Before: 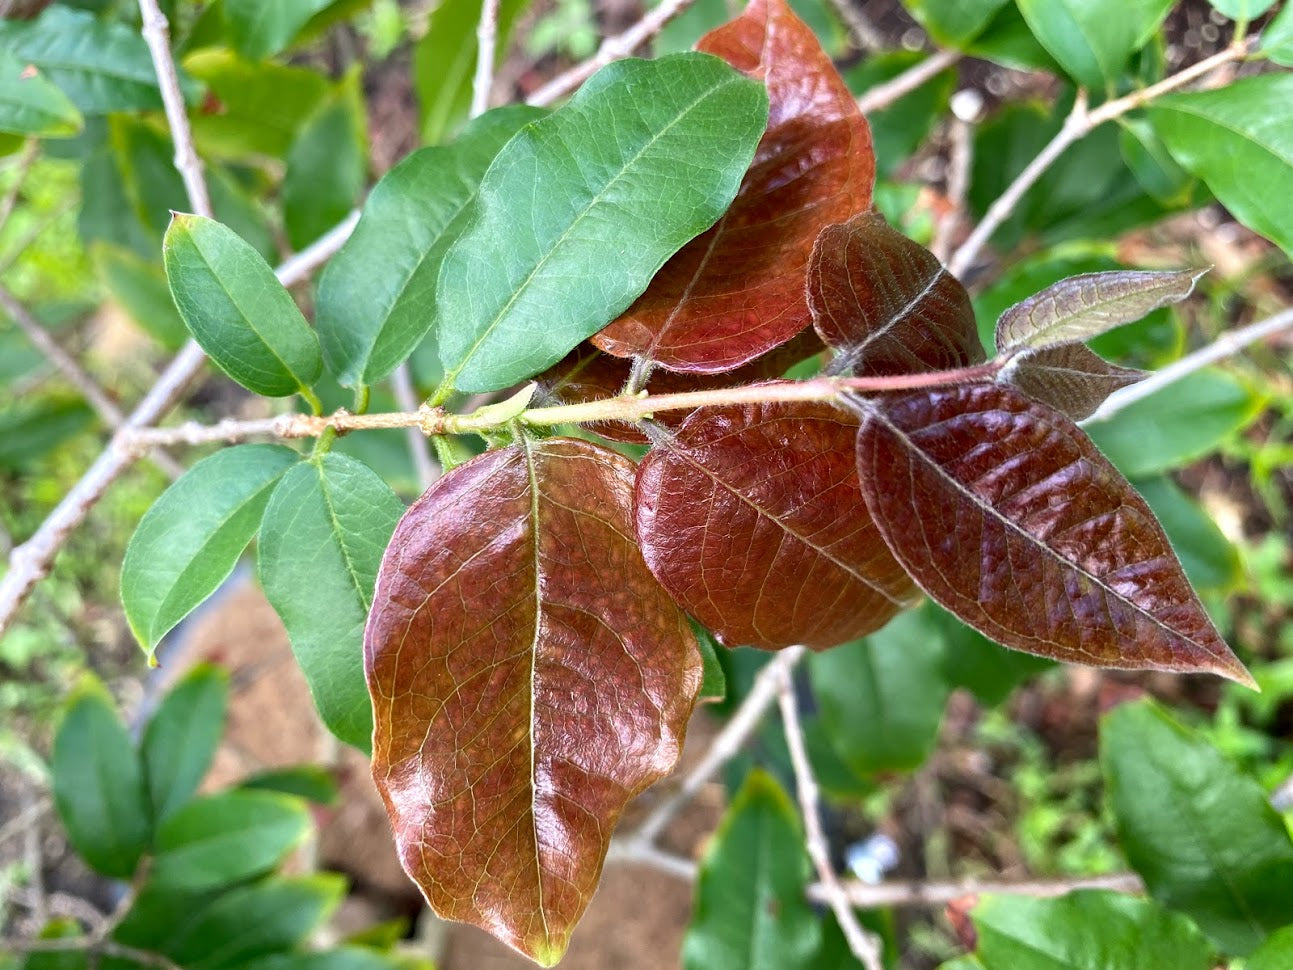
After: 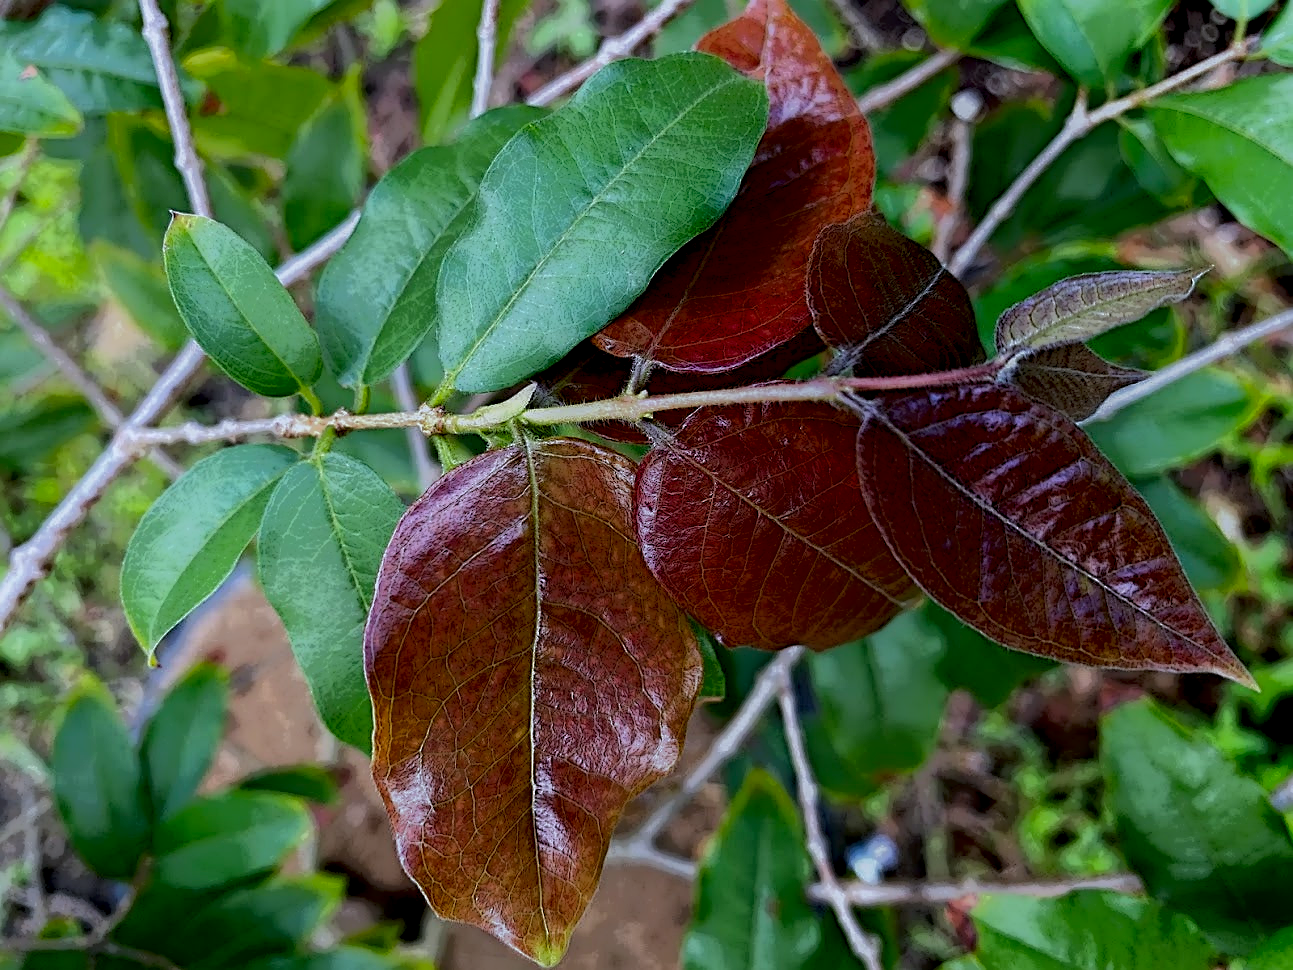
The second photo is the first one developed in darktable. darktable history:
white balance: red 0.954, blue 1.079
sharpen: on, module defaults
local contrast: highlights 0%, shadows 198%, detail 164%, midtone range 0.001
